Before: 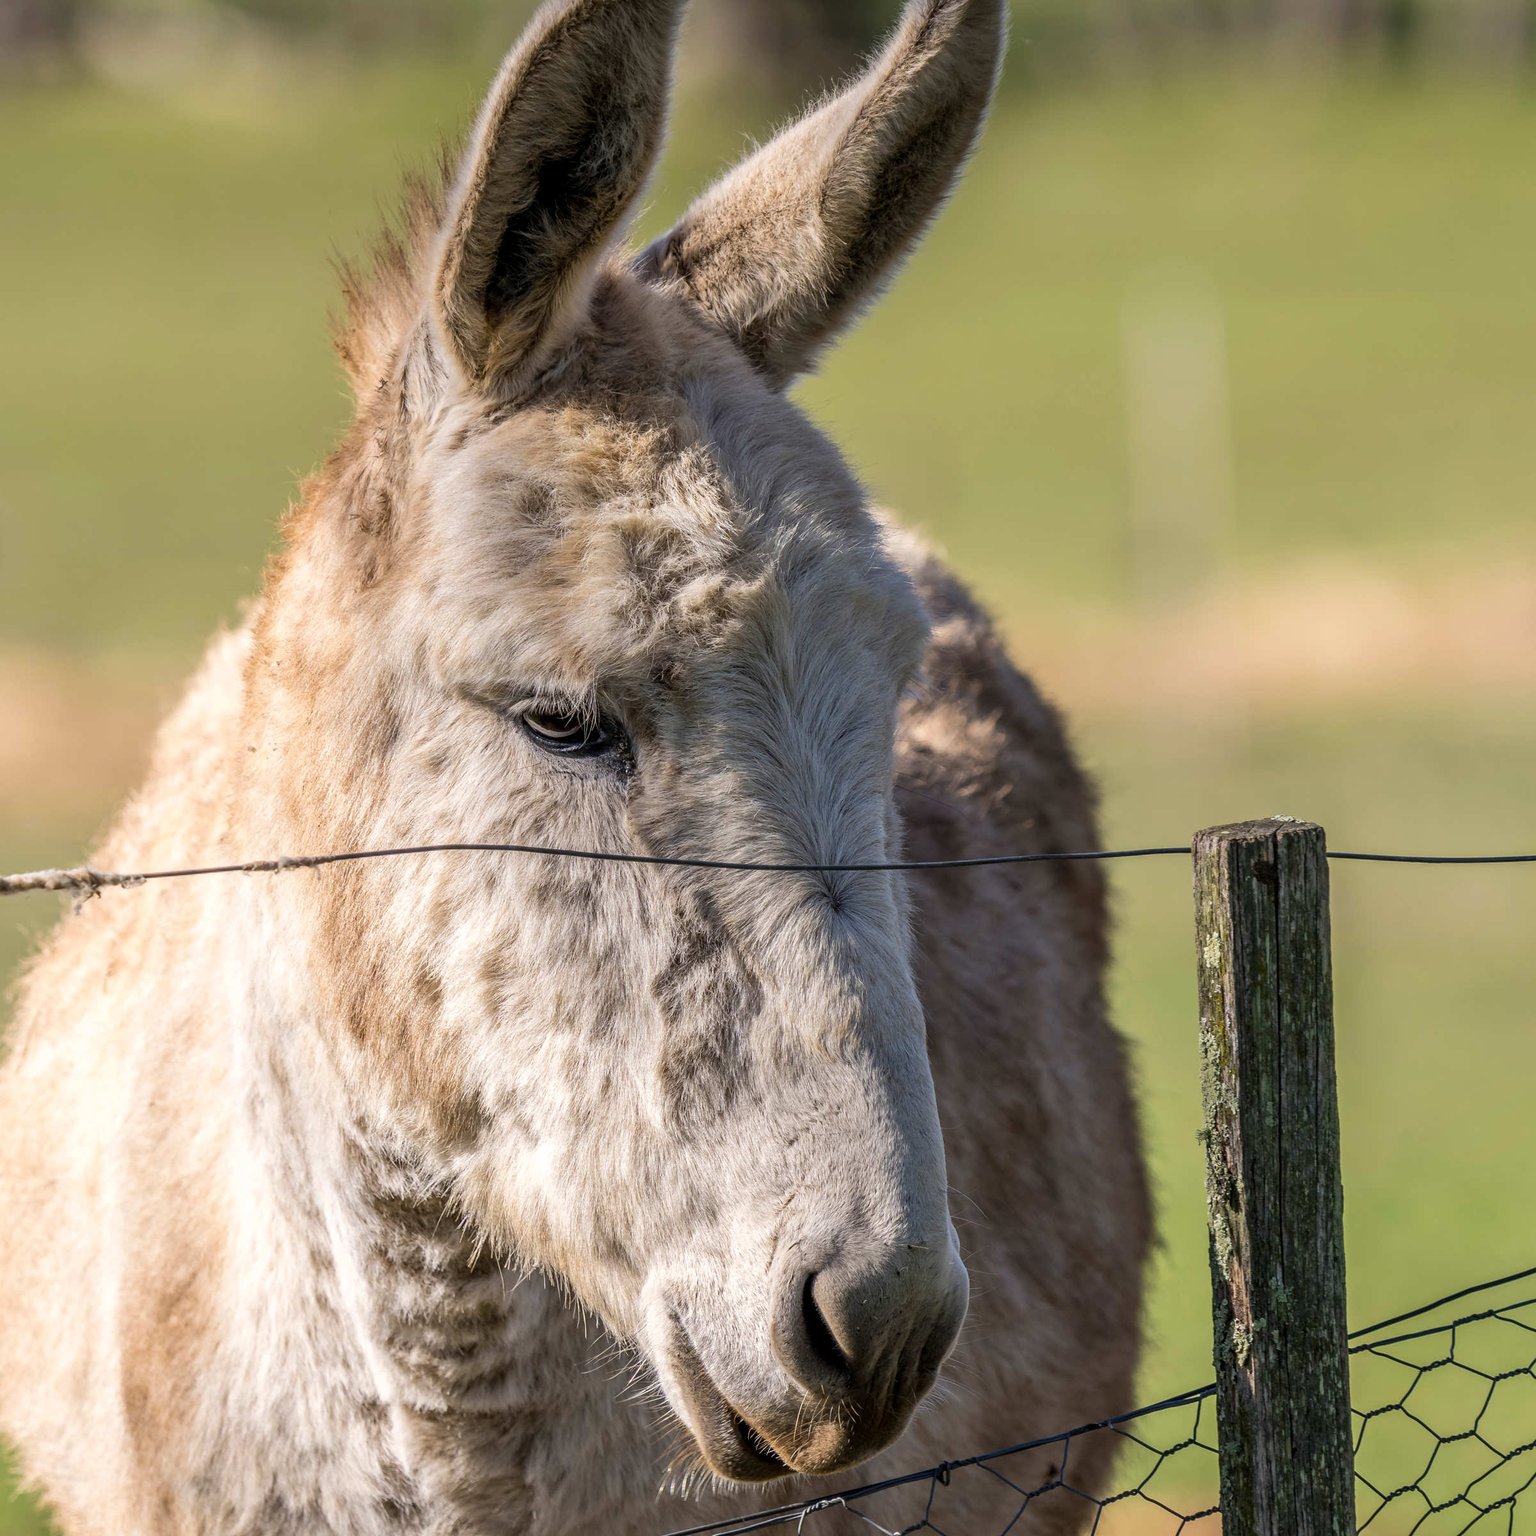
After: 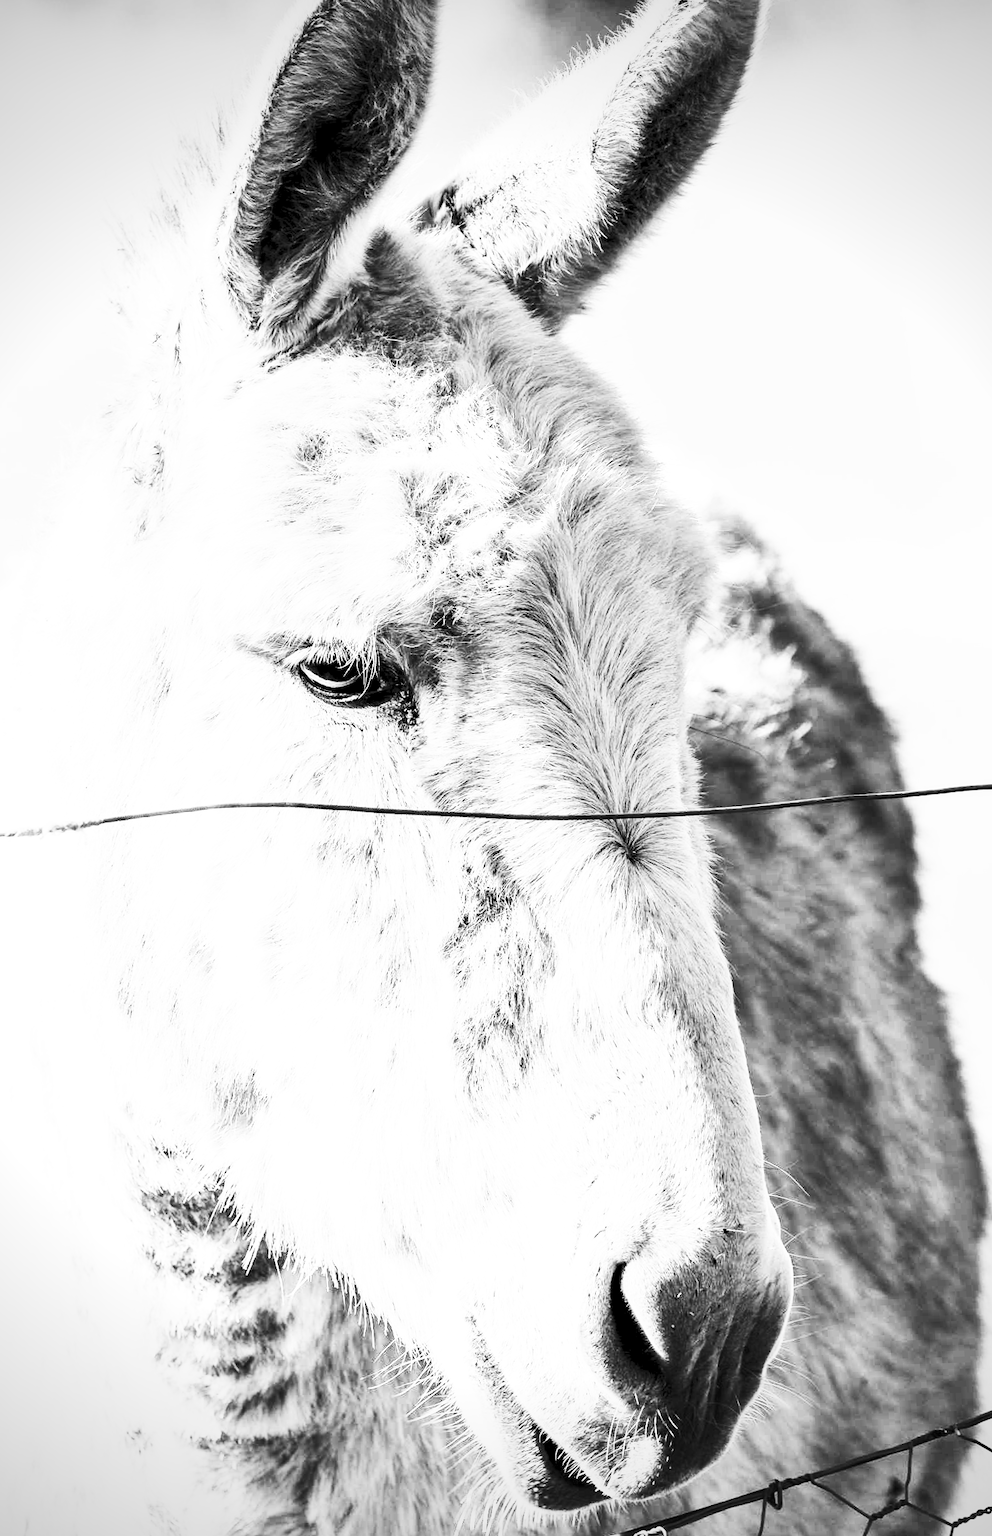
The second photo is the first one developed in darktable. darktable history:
crop and rotate: left 13.409%, right 19.924%
monochrome: on, module defaults
base curve: curves: ch0 [(0, 0) (0.028, 0.03) (0.105, 0.232) (0.387, 0.748) (0.754, 0.968) (1, 1)], fusion 1, exposure shift 0.576, preserve colors none
contrast brightness saturation: contrast 0.57, brightness 0.57, saturation -0.34
rotate and perspective: rotation -1.68°, lens shift (vertical) -0.146, crop left 0.049, crop right 0.912, crop top 0.032, crop bottom 0.96
local contrast: mode bilateral grid, contrast 10, coarseness 25, detail 110%, midtone range 0.2
vignetting: saturation 0, unbound false
